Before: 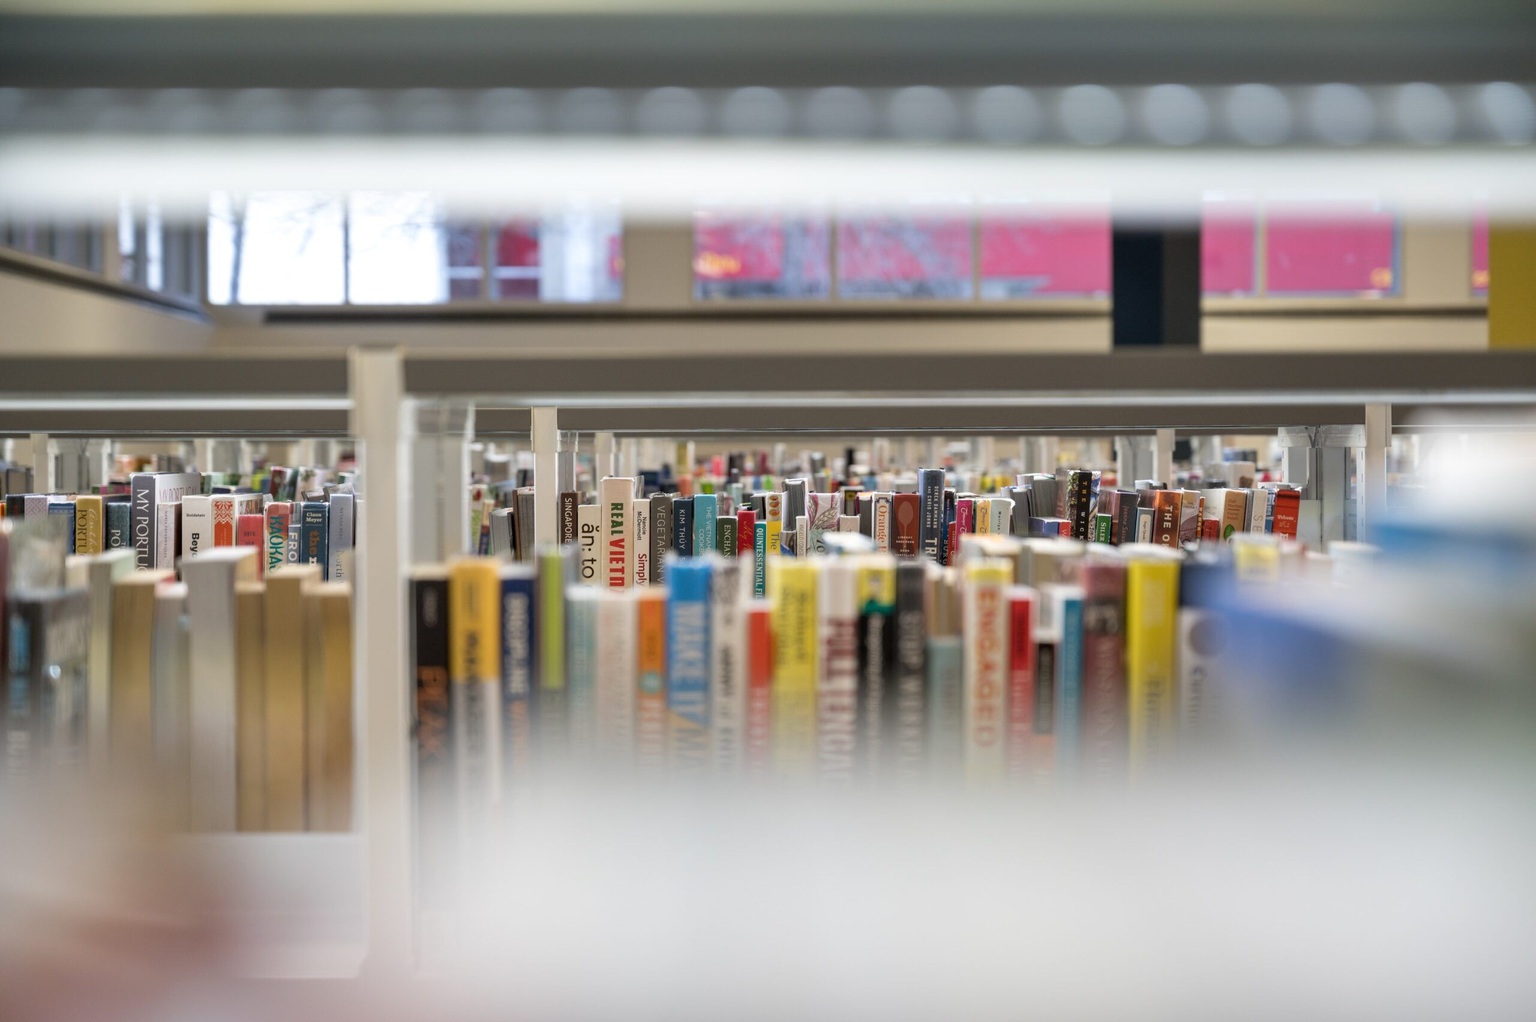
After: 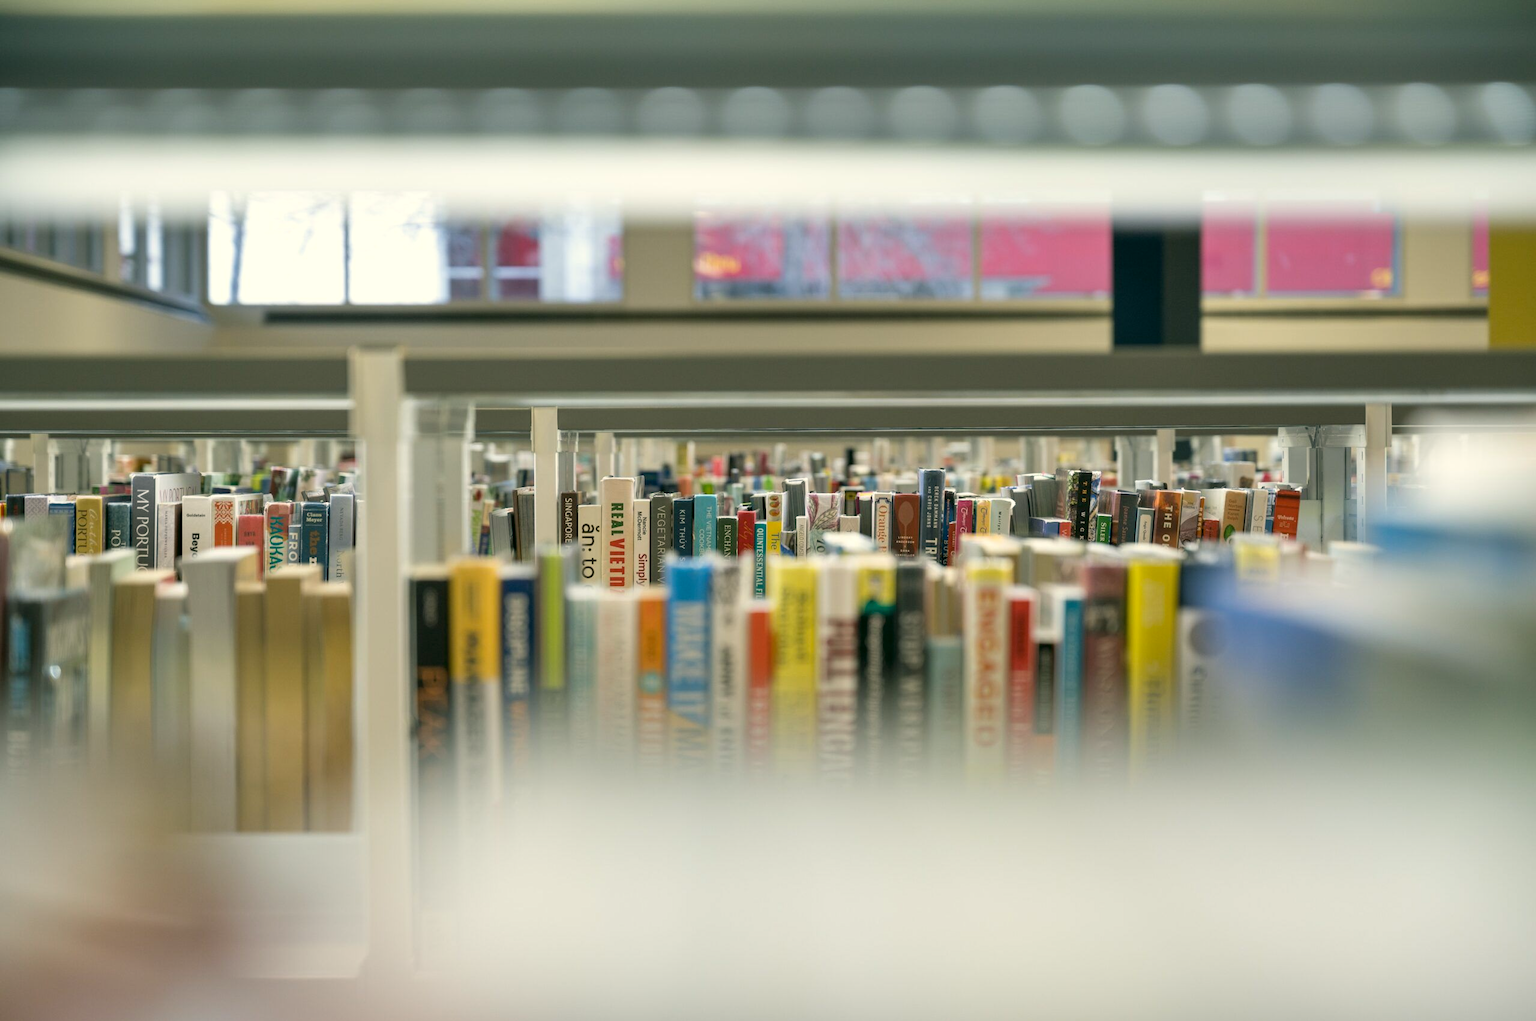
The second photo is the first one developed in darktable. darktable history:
color correction: highlights a* -0.501, highlights b* 9.45, shadows a* -8.96, shadows b* 0.99
exposure: exposure 0.03 EV, compensate highlight preservation false
